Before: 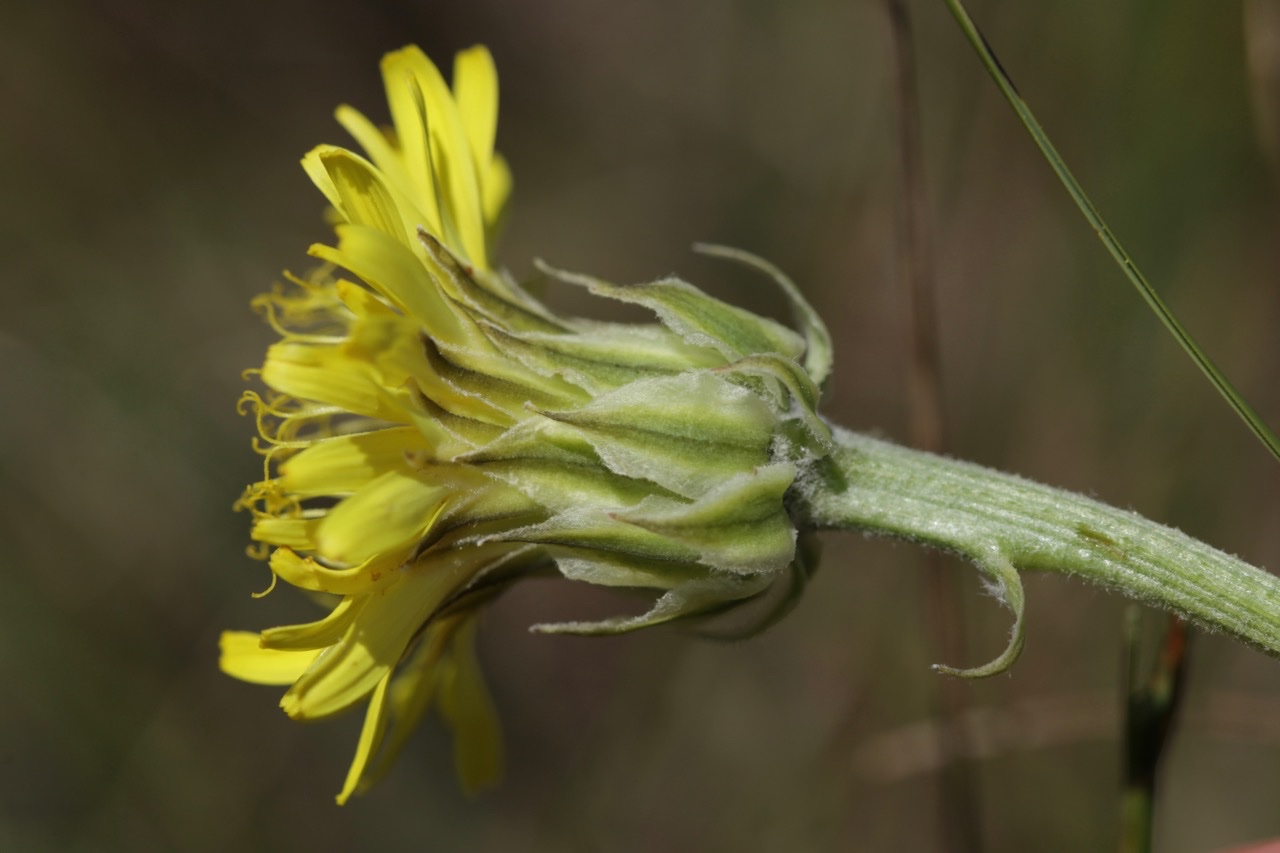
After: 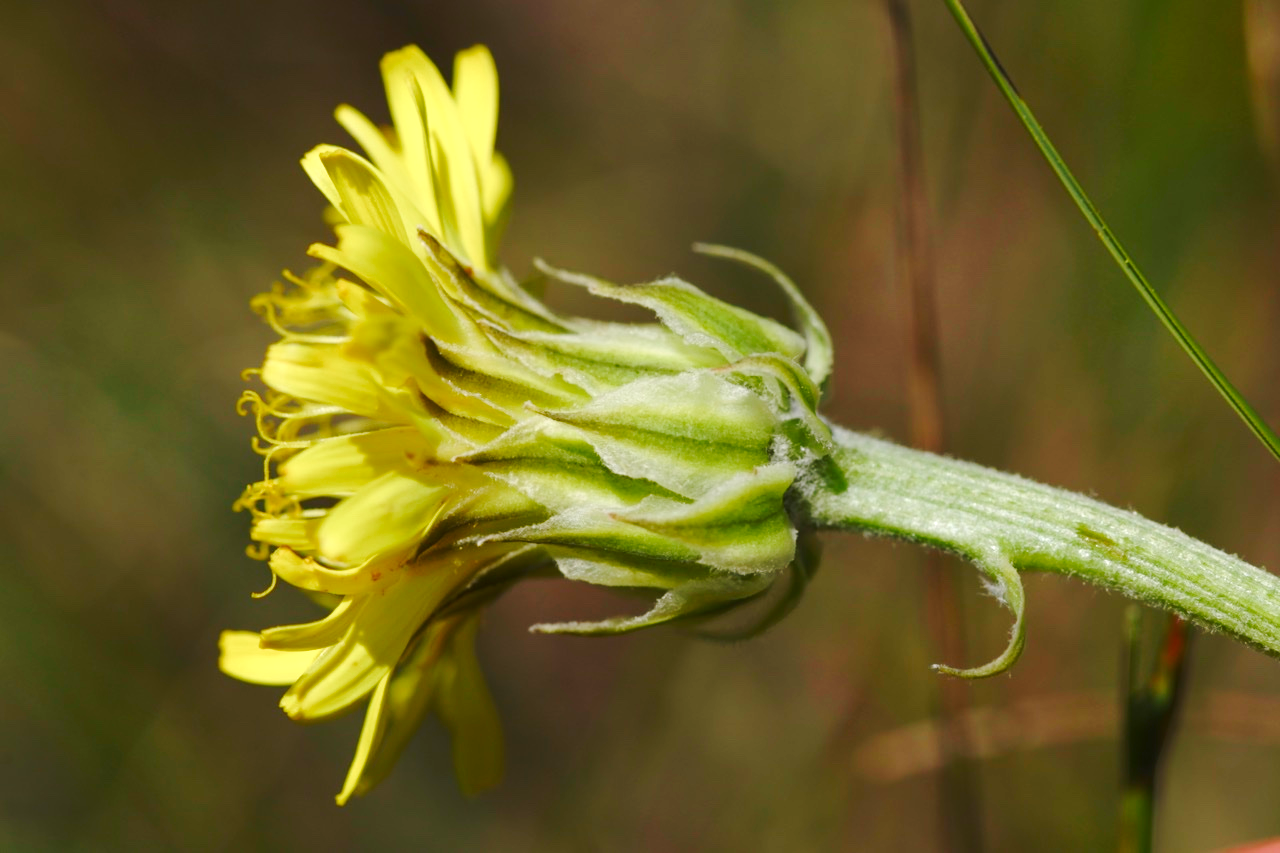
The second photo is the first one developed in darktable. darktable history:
levels: levels [0, 0.374, 0.749]
base curve: curves: ch0 [(0, 0) (0.073, 0.04) (0.157, 0.139) (0.492, 0.492) (0.758, 0.758) (1, 1)], preserve colors none
color balance rgb: shadows lift › chroma 1%, shadows lift › hue 113°, highlights gain › chroma 0.2%, highlights gain › hue 333°, perceptual saturation grading › global saturation 20%, perceptual saturation grading › highlights -50%, perceptual saturation grading › shadows 25%, contrast -30%
